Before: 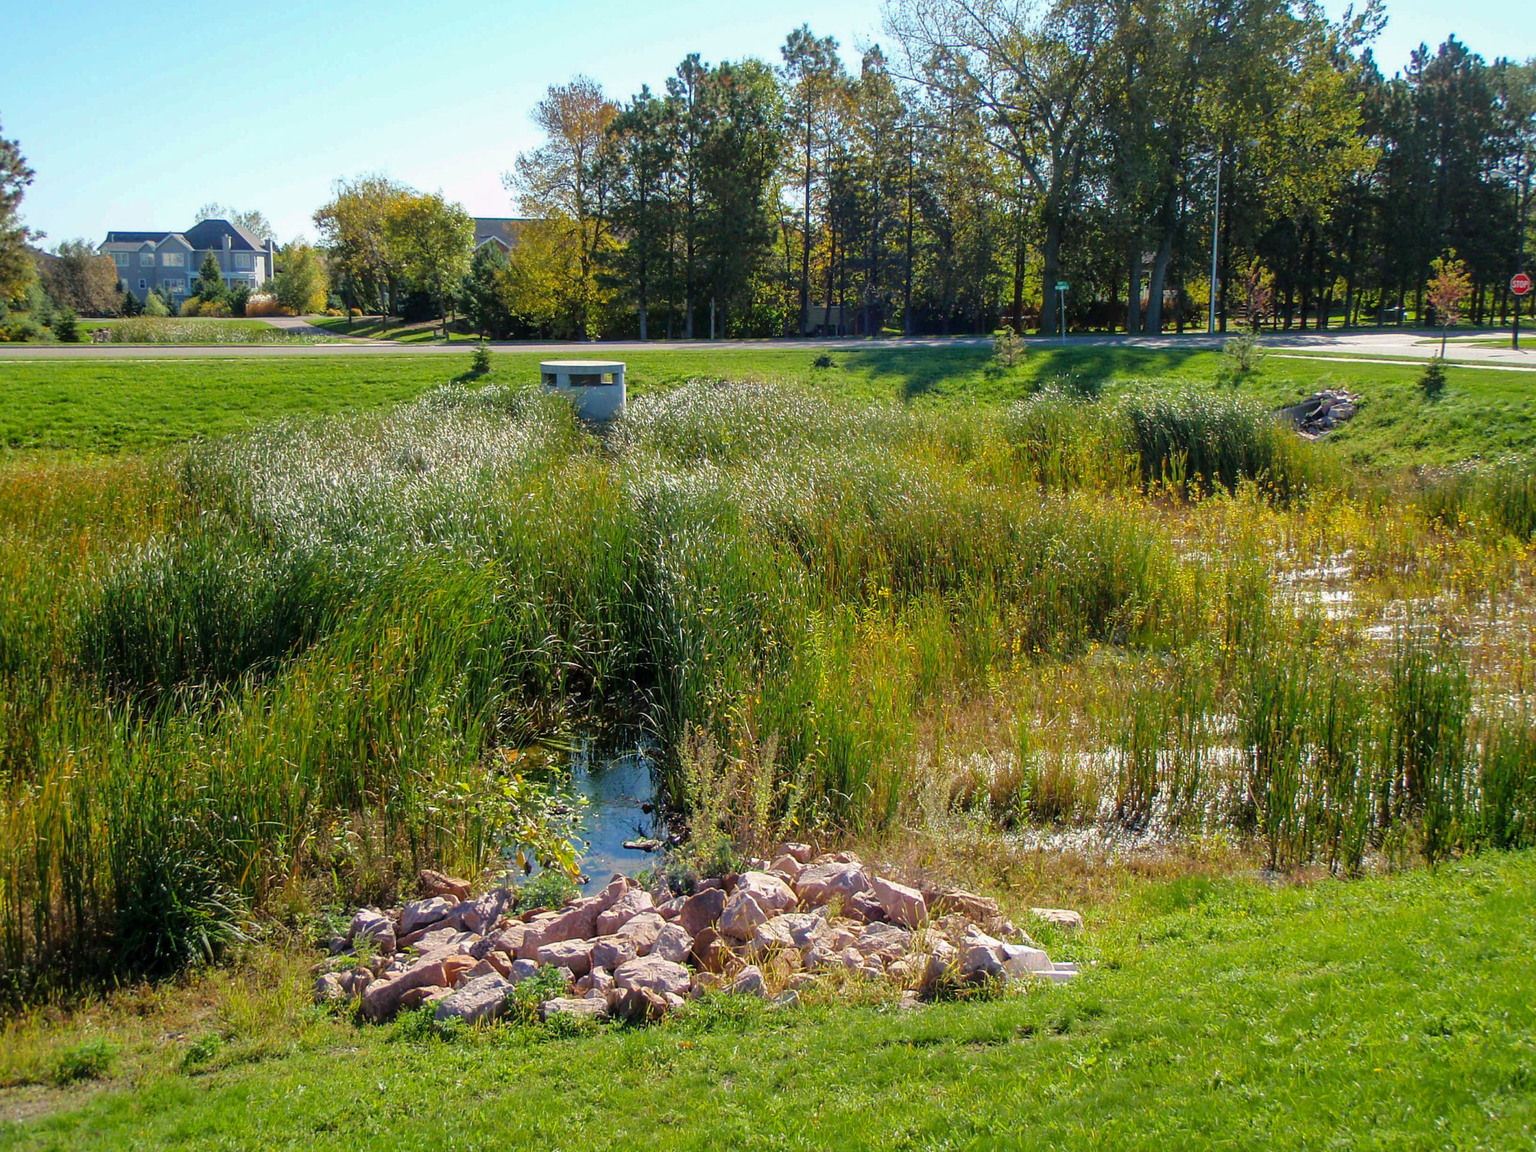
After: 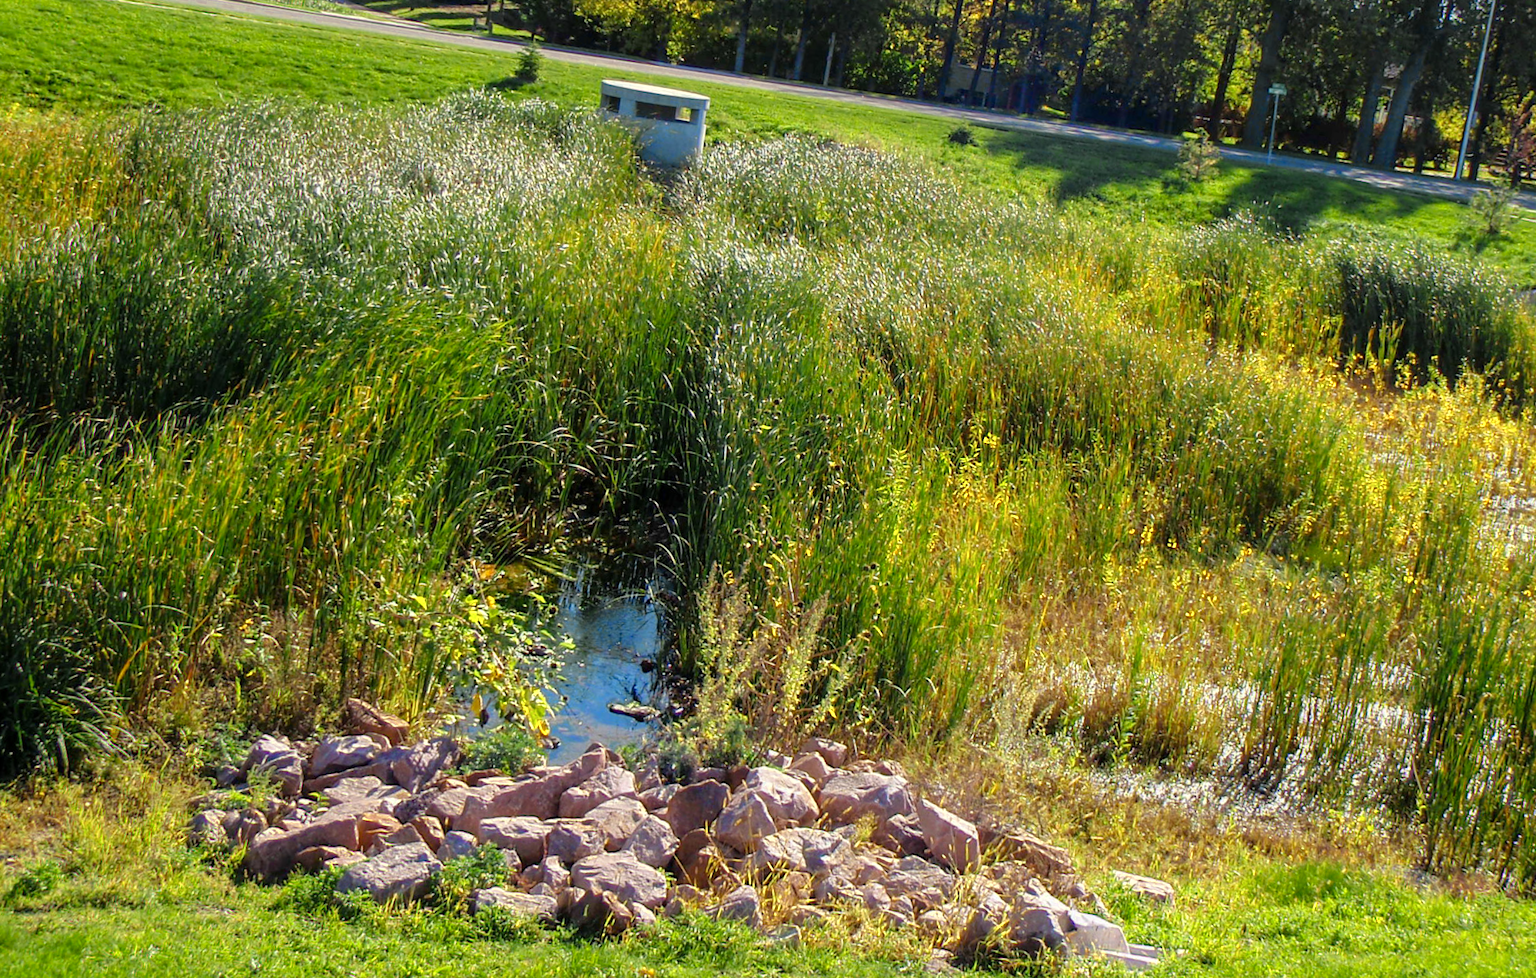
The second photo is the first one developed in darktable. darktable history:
rotate and perspective: rotation 9.12°, automatic cropping off
color zones: curves: ch0 [(0, 0.485) (0.178, 0.476) (0.261, 0.623) (0.411, 0.403) (0.708, 0.603) (0.934, 0.412)]; ch1 [(0.003, 0.485) (0.149, 0.496) (0.229, 0.584) (0.326, 0.551) (0.484, 0.262) (0.757, 0.643)]
crop: left 11.123%, top 27.61%, right 18.3%, bottom 17.034%
